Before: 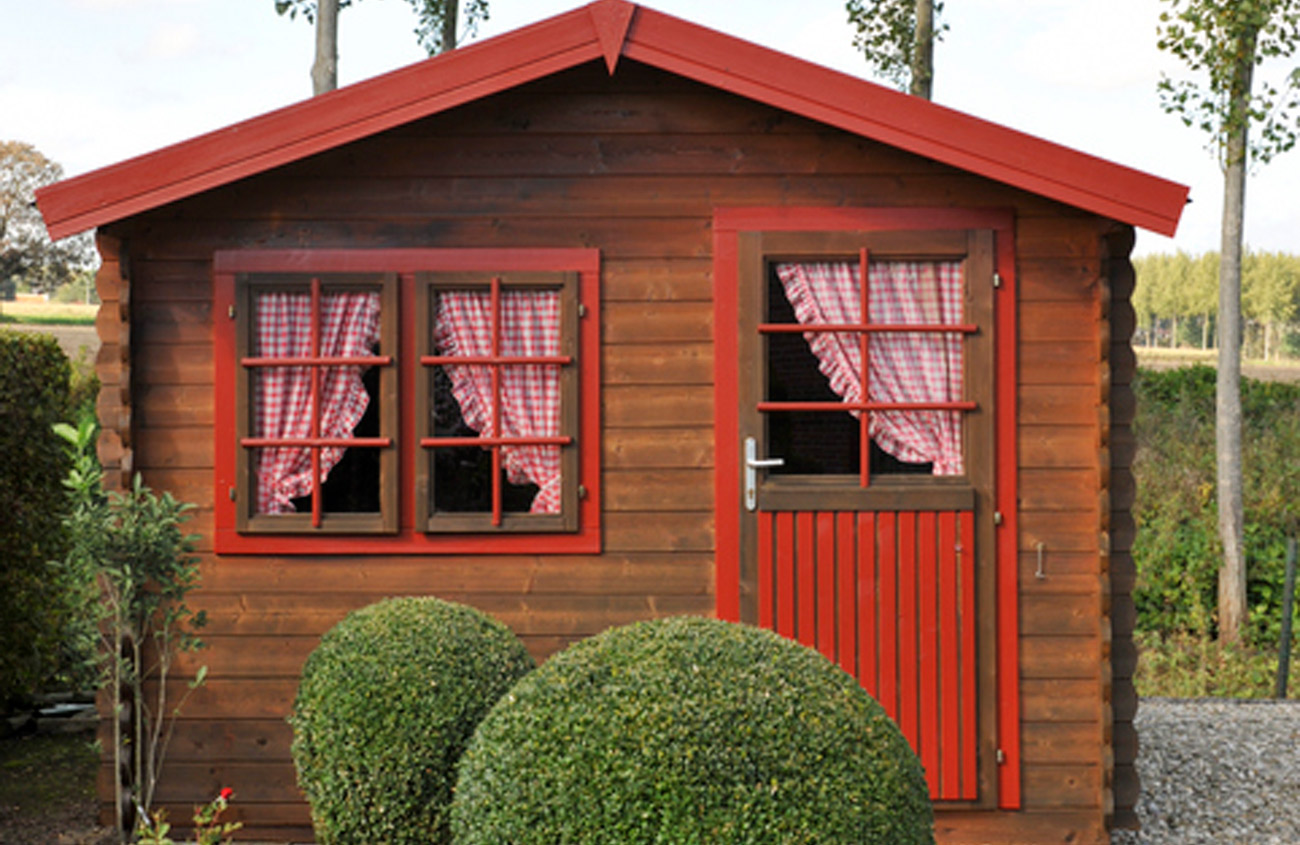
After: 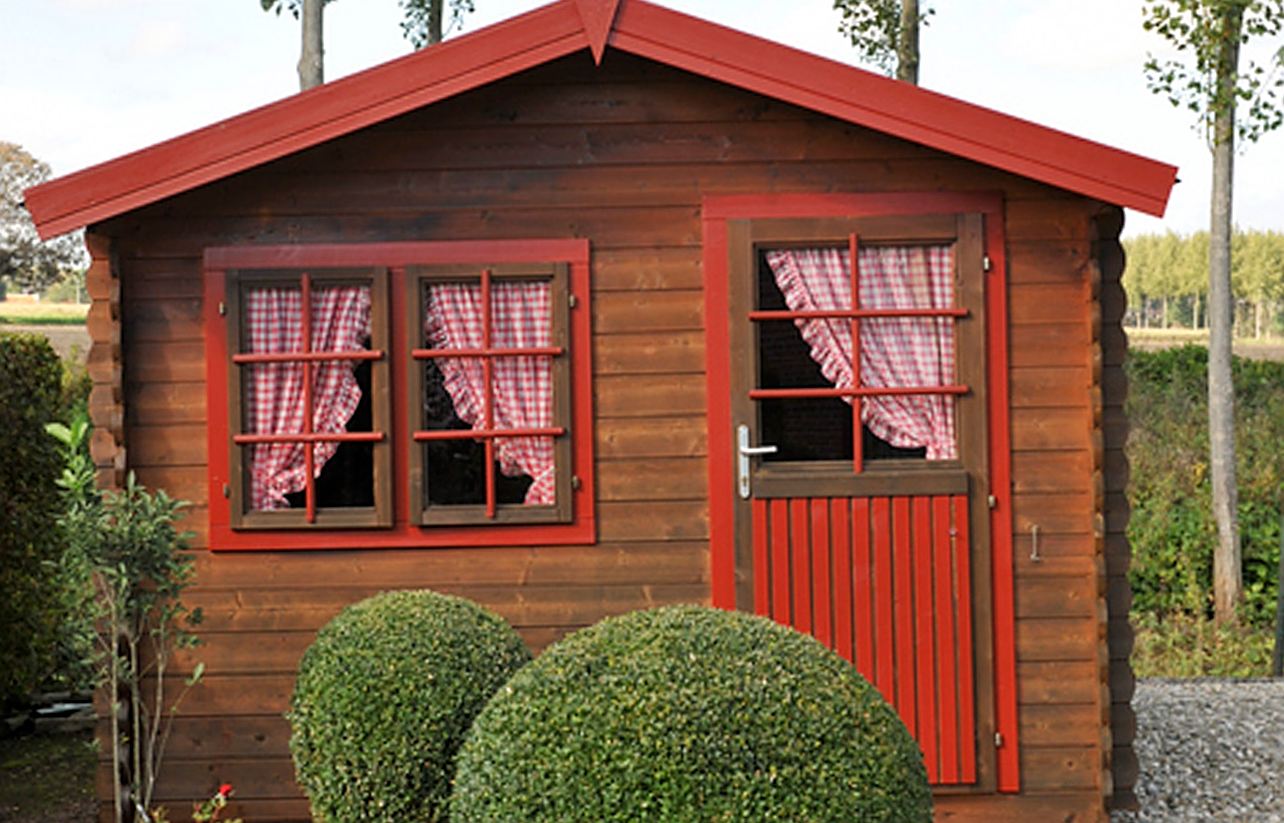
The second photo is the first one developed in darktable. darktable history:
rotate and perspective: rotation -1°, crop left 0.011, crop right 0.989, crop top 0.025, crop bottom 0.975
sharpen: radius 1.967
